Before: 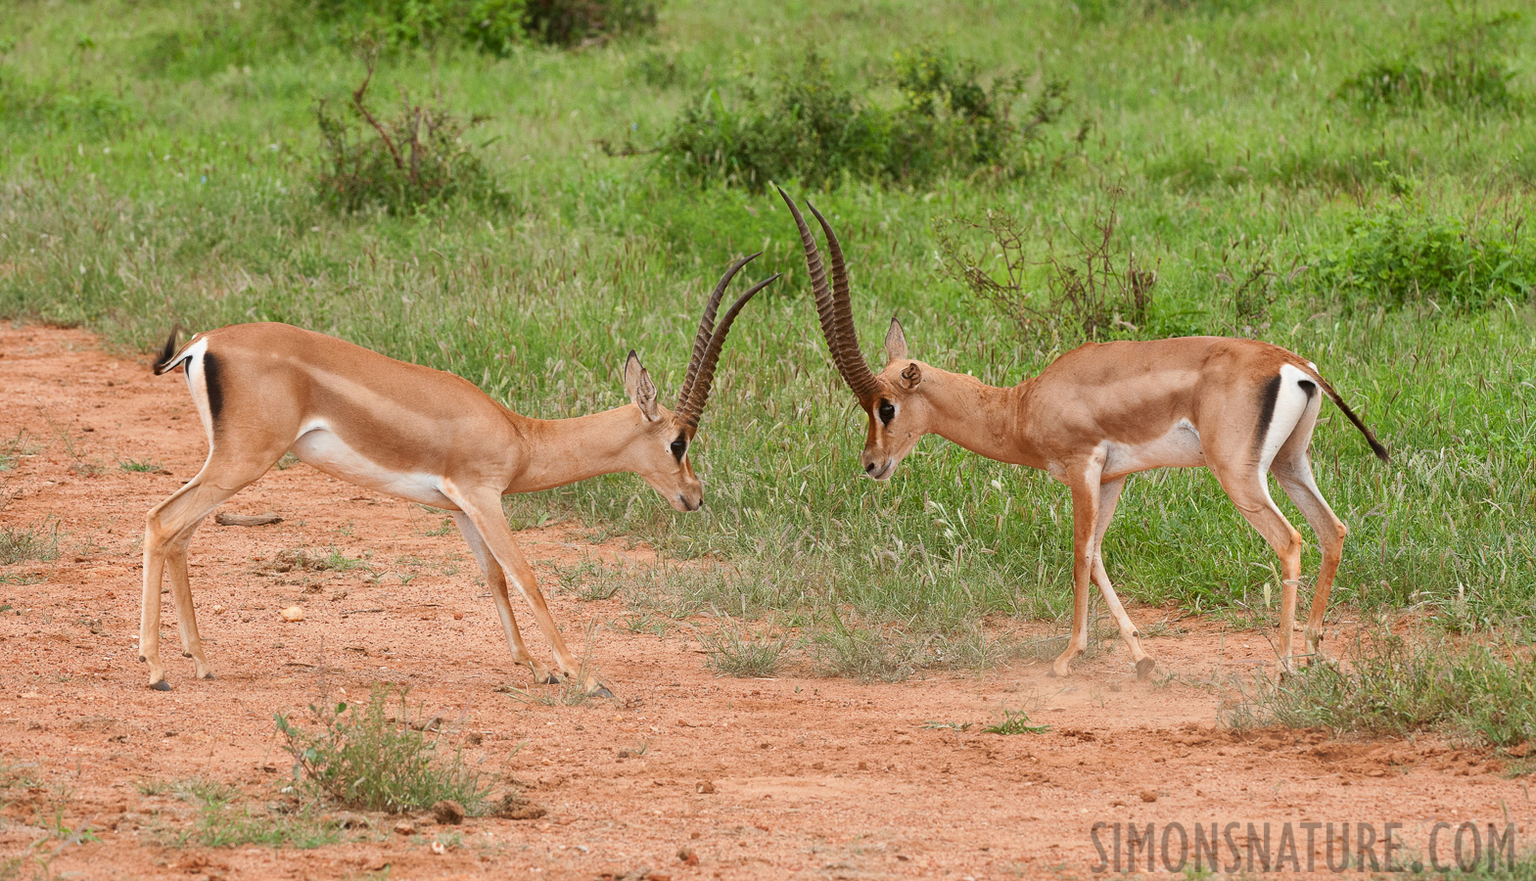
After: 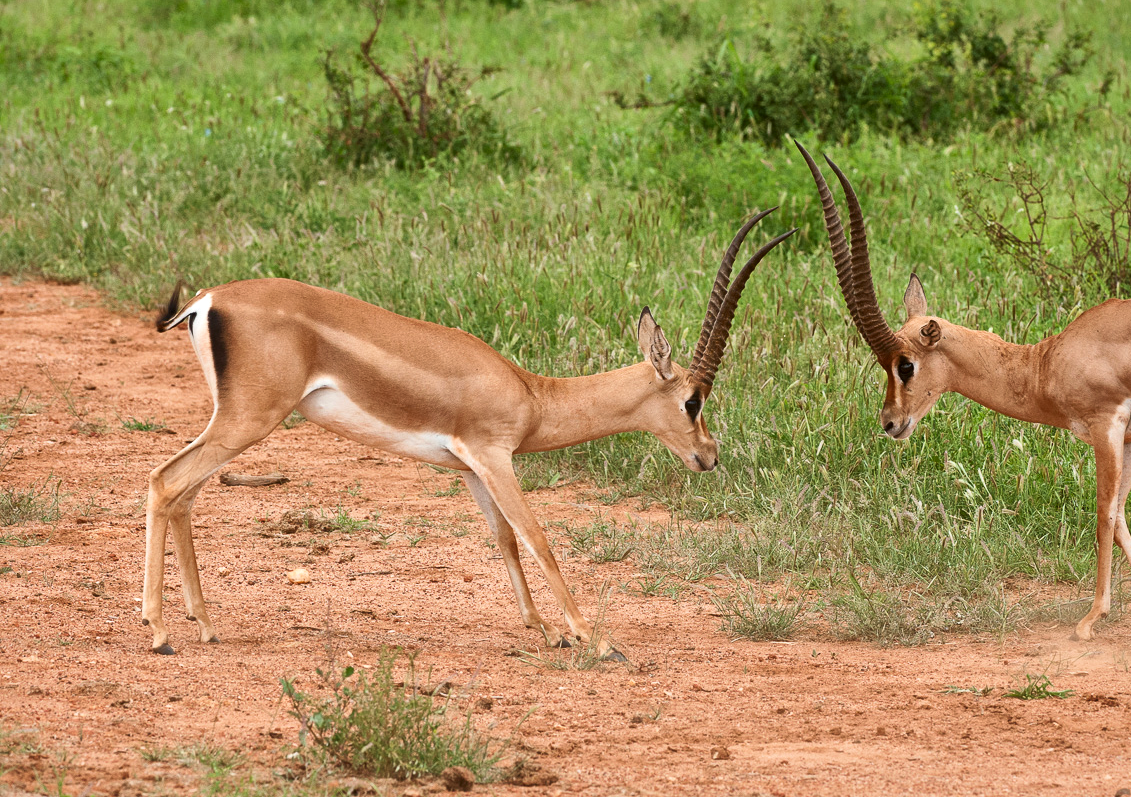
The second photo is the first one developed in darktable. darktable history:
crop: top 5.737%, right 27.875%, bottom 5.658%
local contrast: mode bilateral grid, contrast 21, coarseness 50, detail 141%, midtone range 0.2
velvia: strength 21.59%
